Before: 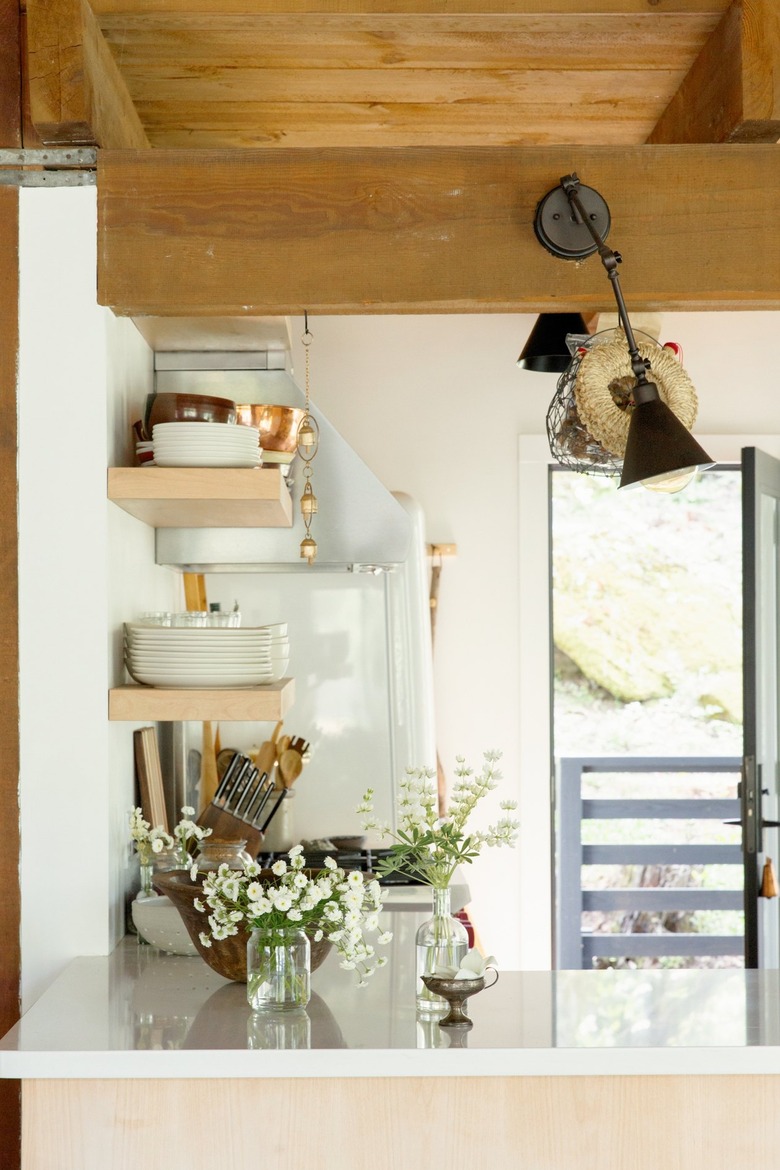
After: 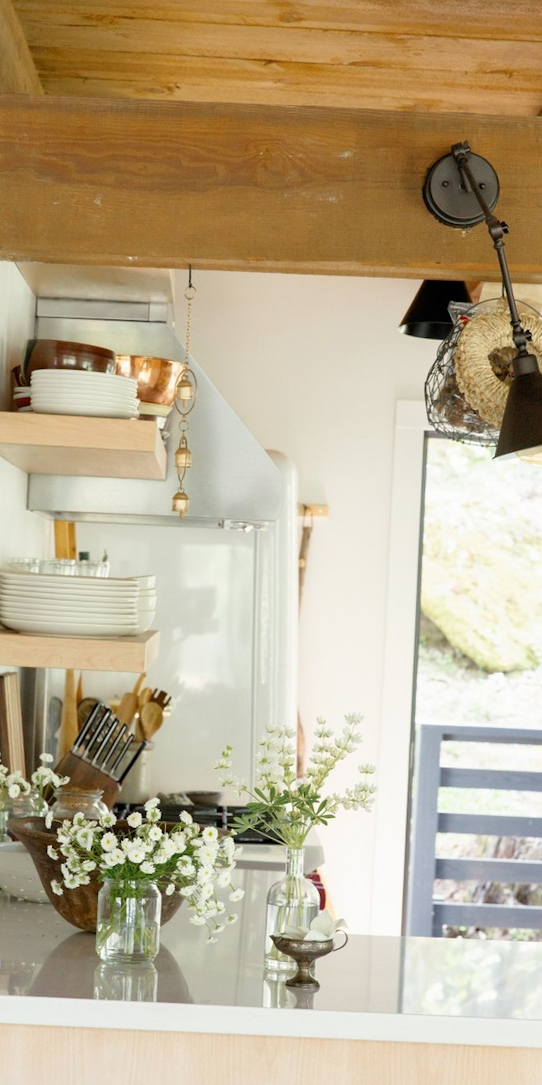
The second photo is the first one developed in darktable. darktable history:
crop and rotate: angle -3.01°, left 14.1%, top 0.023%, right 10.955%, bottom 0.059%
